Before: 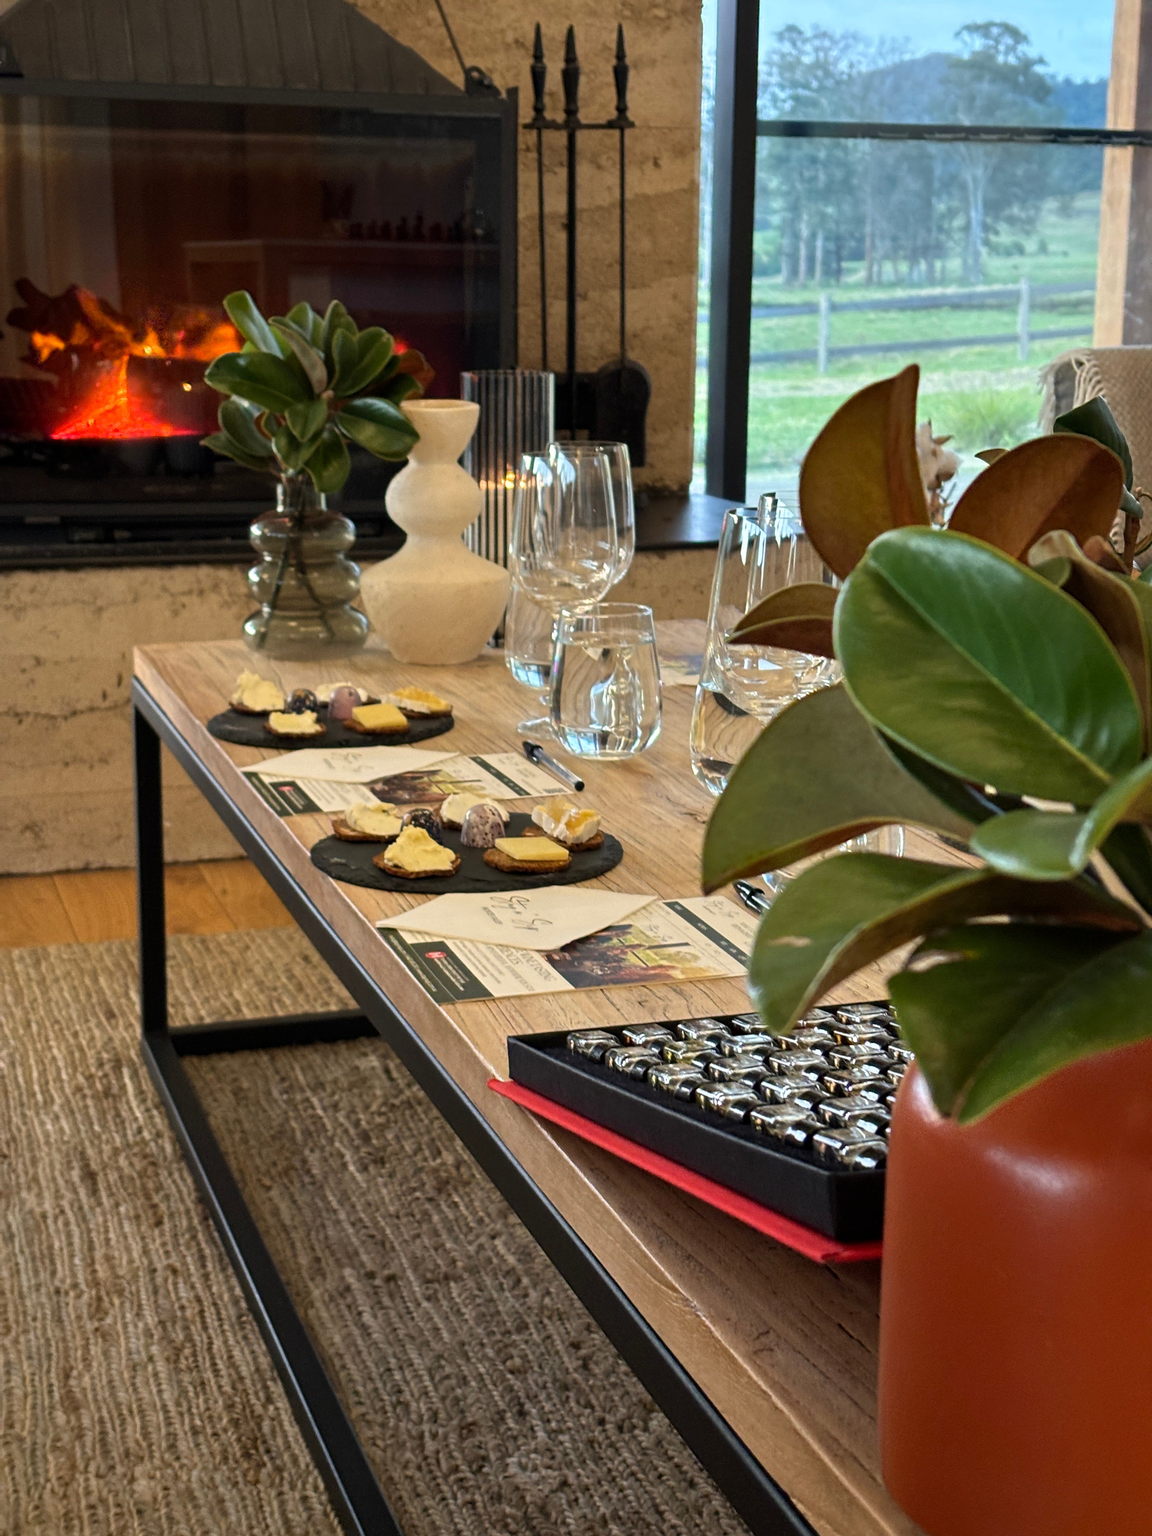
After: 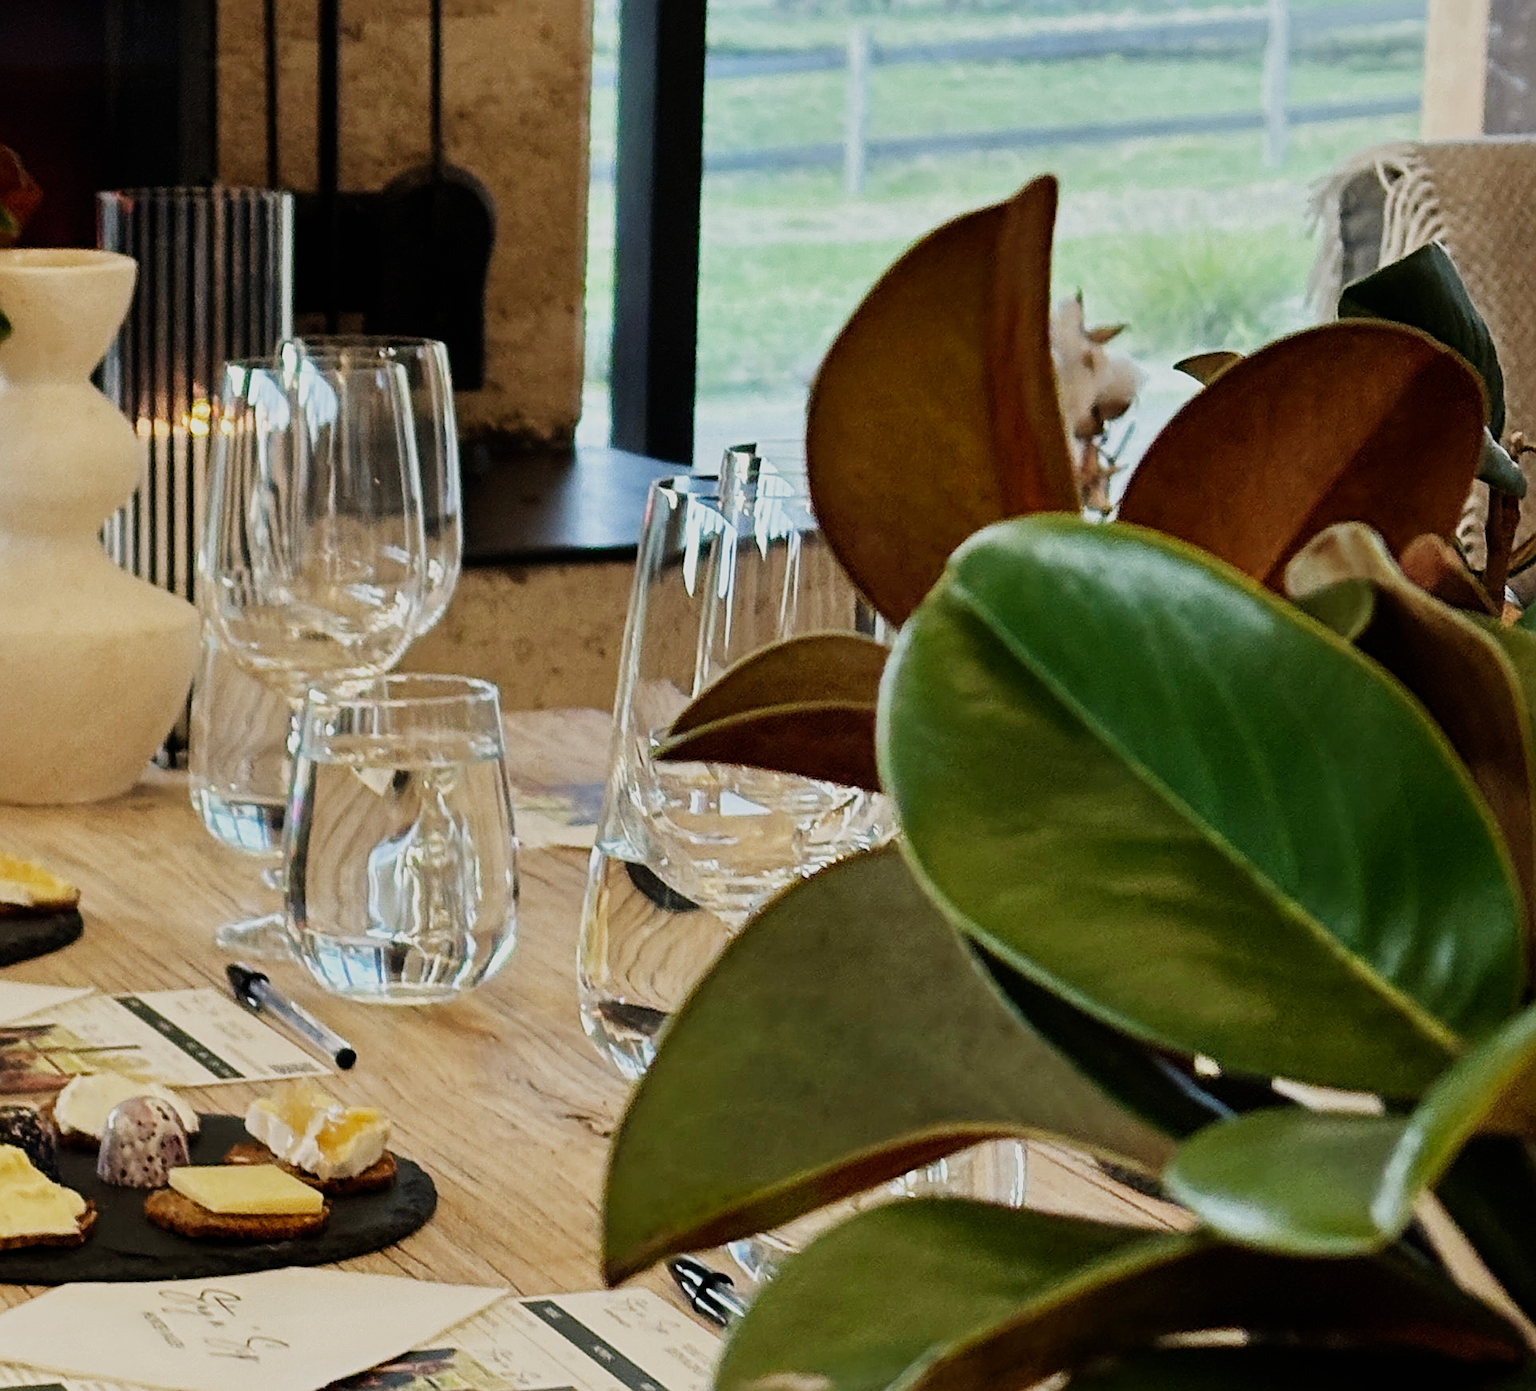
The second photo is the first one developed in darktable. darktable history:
crop: left 36.005%, top 18.293%, right 0.31%, bottom 38.444%
sigmoid: skew -0.2, preserve hue 0%, red attenuation 0.1, red rotation 0.035, green attenuation 0.1, green rotation -0.017, blue attenuation 0.15, blue rotation -0.052, base primaries Rec2020
sharpen: on, module defaults
